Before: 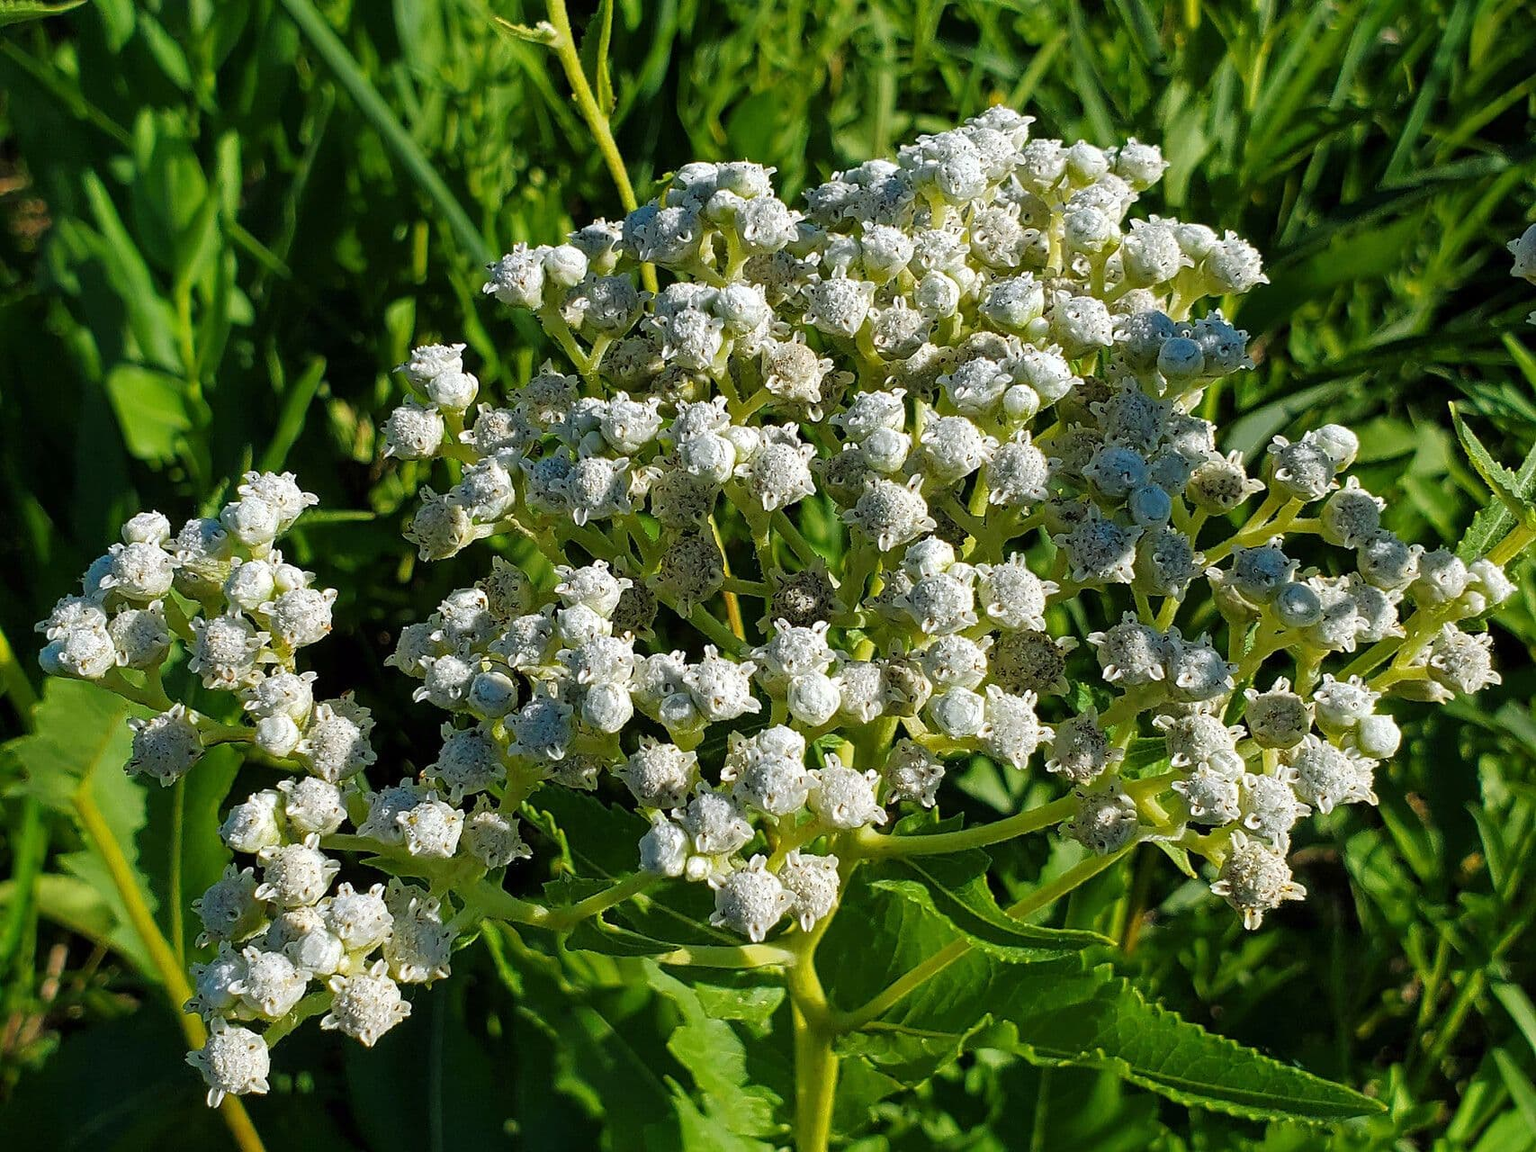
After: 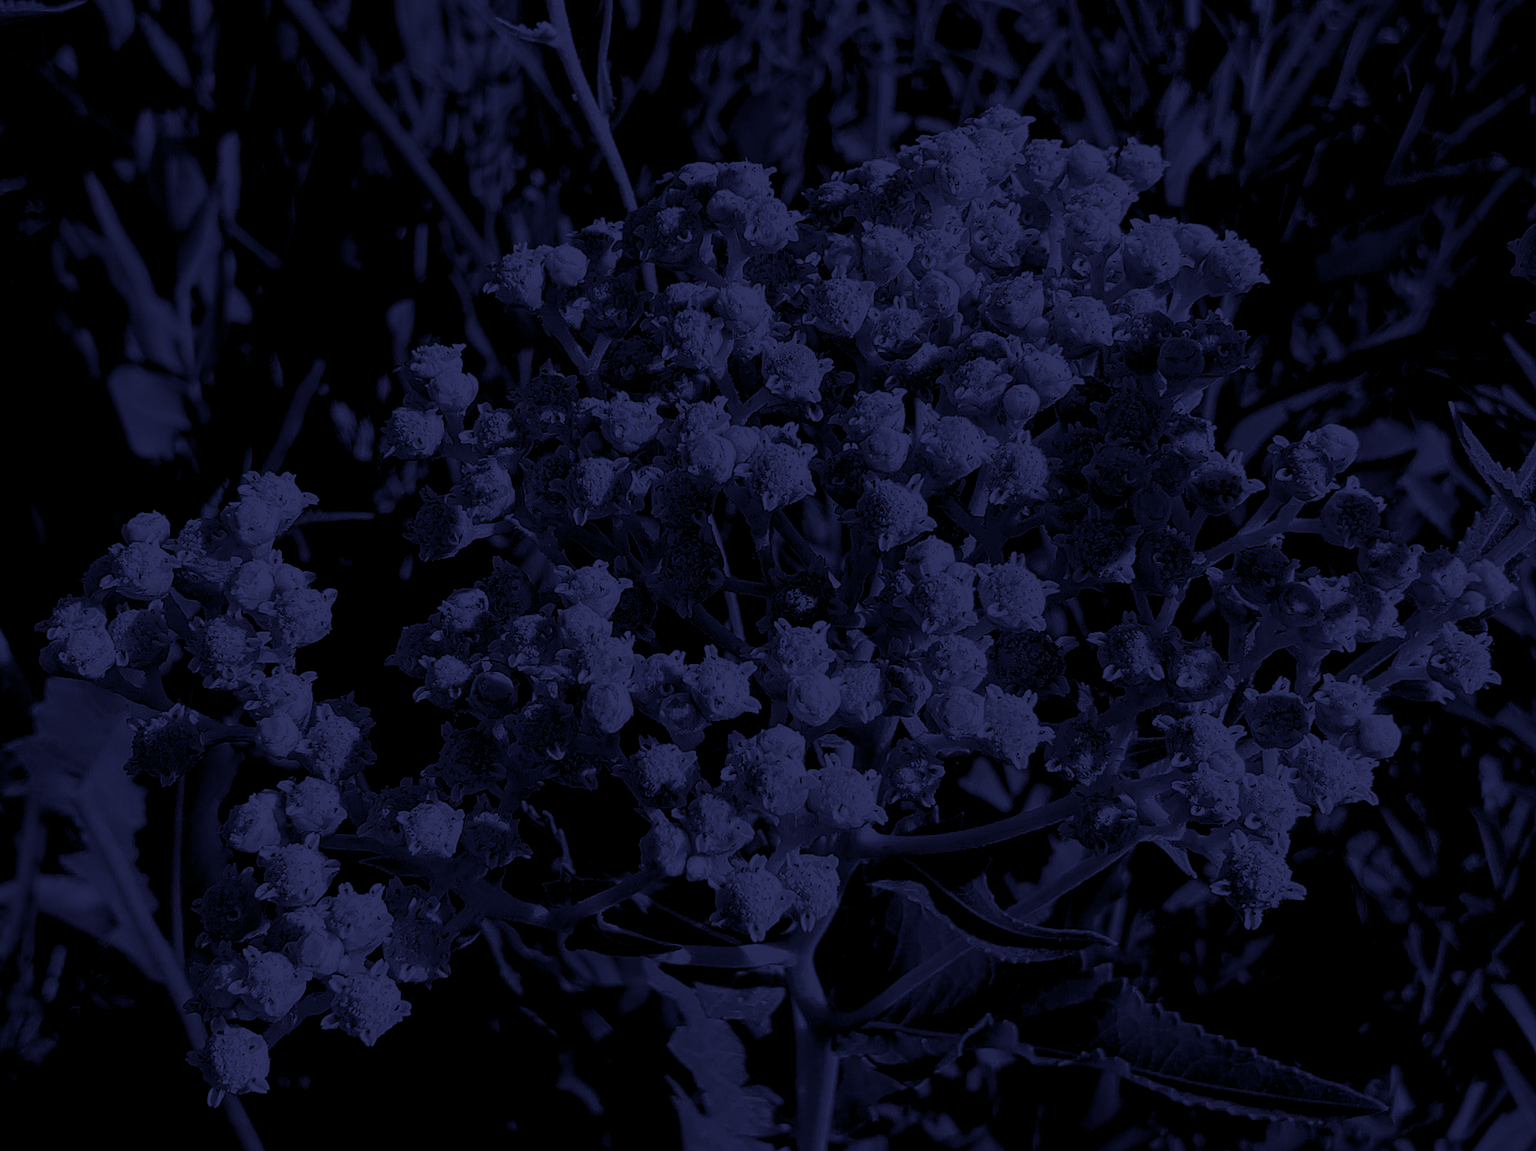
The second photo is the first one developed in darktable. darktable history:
colorize: hue 90°, saturation 19%, lightness 1.59%, version 1
contrast brightness saturation: saturation -0.1
split-toning: shadows › hue 242.67°, shadows › saturation 0.733, highlights › hue 45.33°, highlights › saturation 0.667, balance -53.304, compress 21.15%
filmic rgb: black relative exposure -7.65 EV, white relative exposure 4.56 EV, hardness 3.61
